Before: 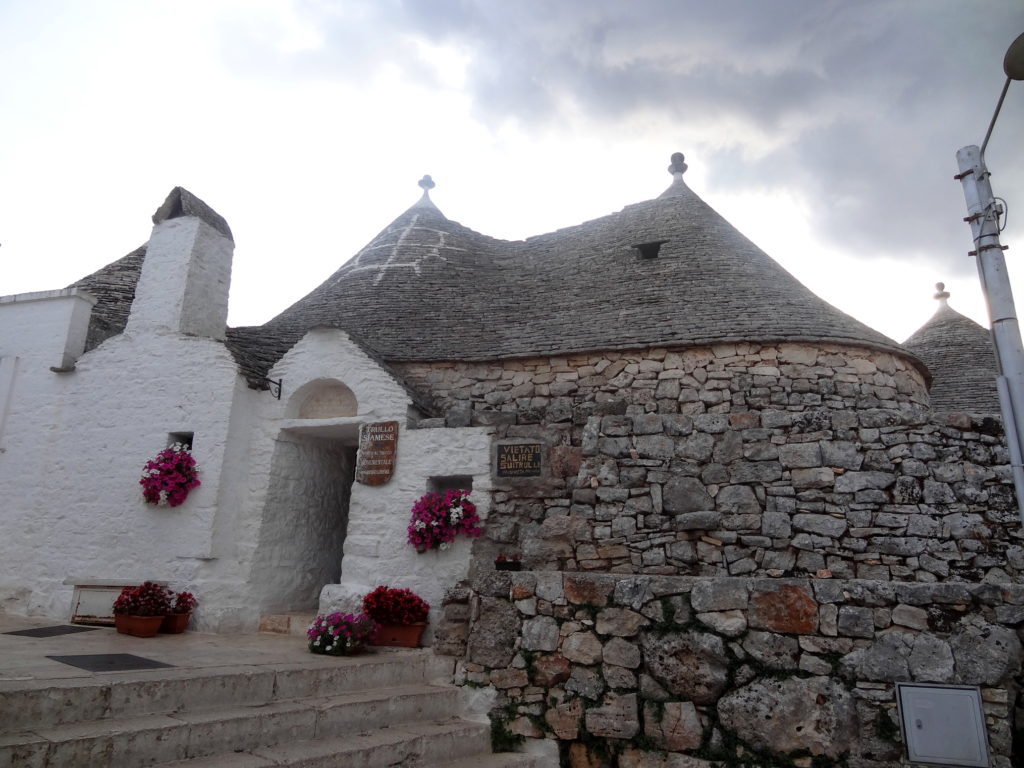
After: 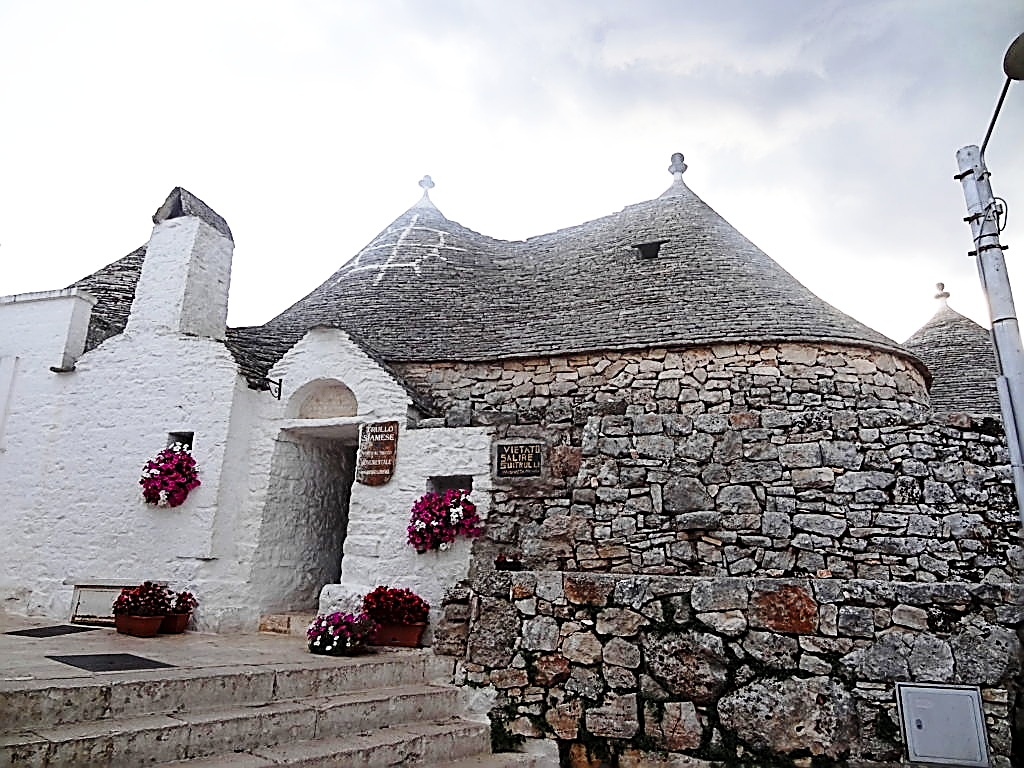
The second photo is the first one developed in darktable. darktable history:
sharpen: amount 2
base curve: curves: ch0 [(0, 0) (0.028, 0.03) (0.121, 0.232) (0.46, 0.748) (0.859, 0.968) (1, 1)], preserve colors none
